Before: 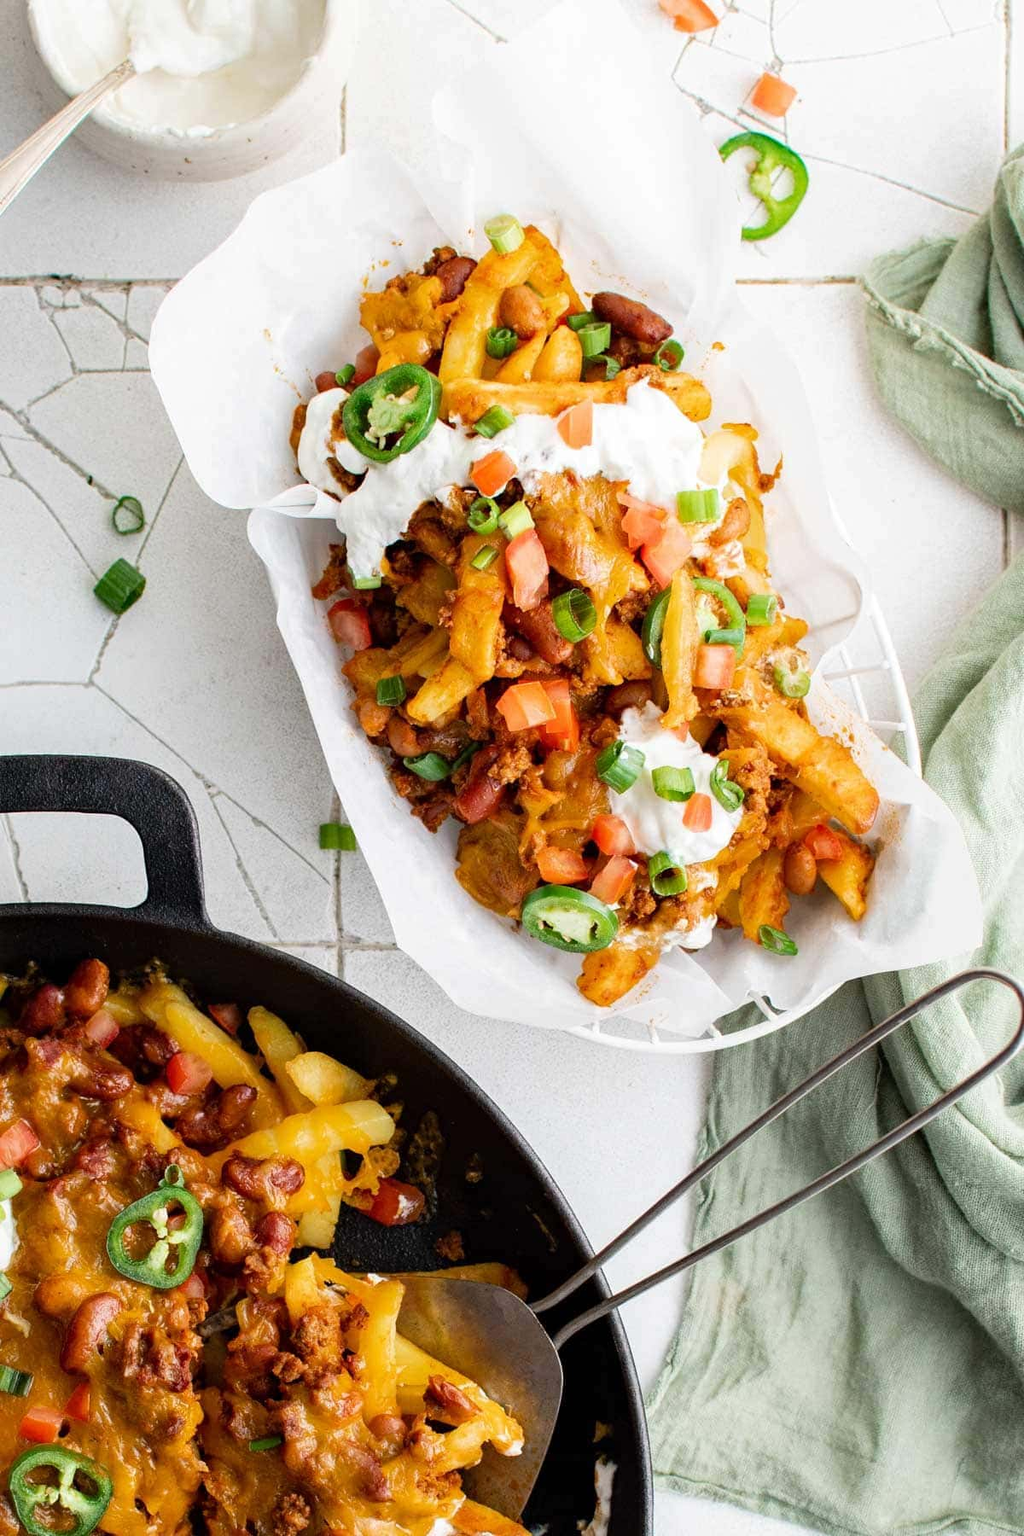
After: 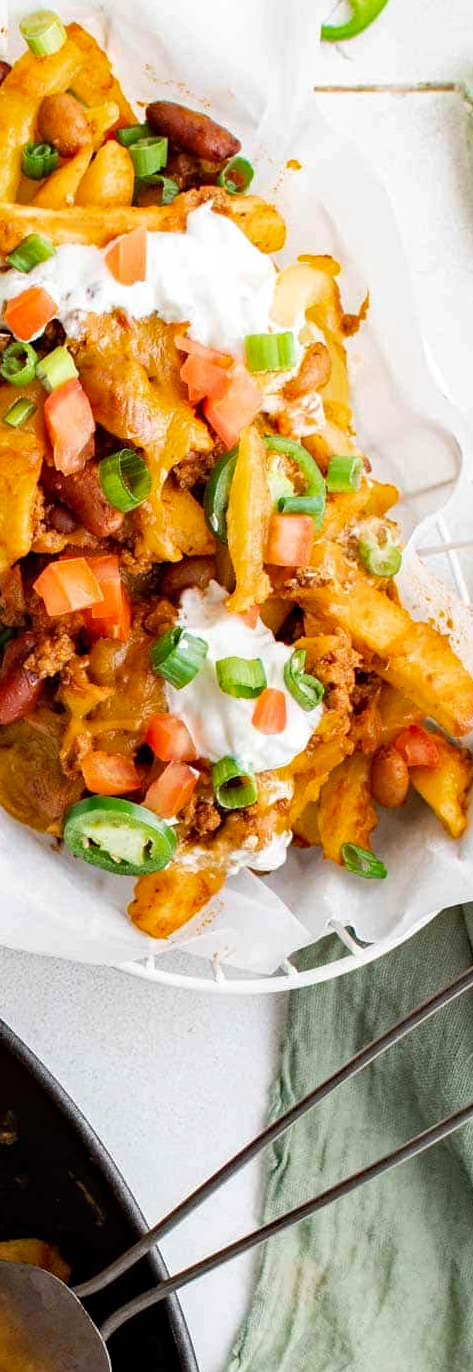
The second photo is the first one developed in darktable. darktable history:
crop: left 45.721%, top 13.393%, right 14.118%, bottom 10.01%
haze removal: strength 0.29, distance 0.25, compatibility mode true, adaptive false
